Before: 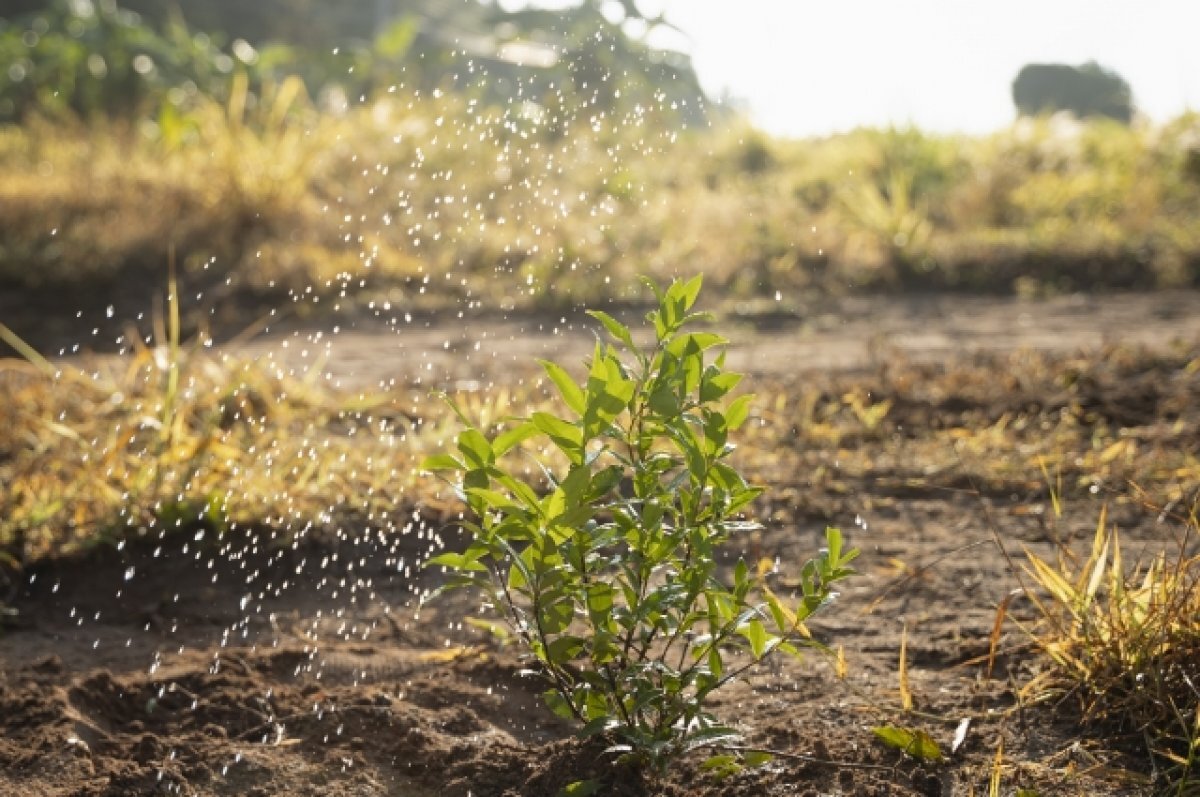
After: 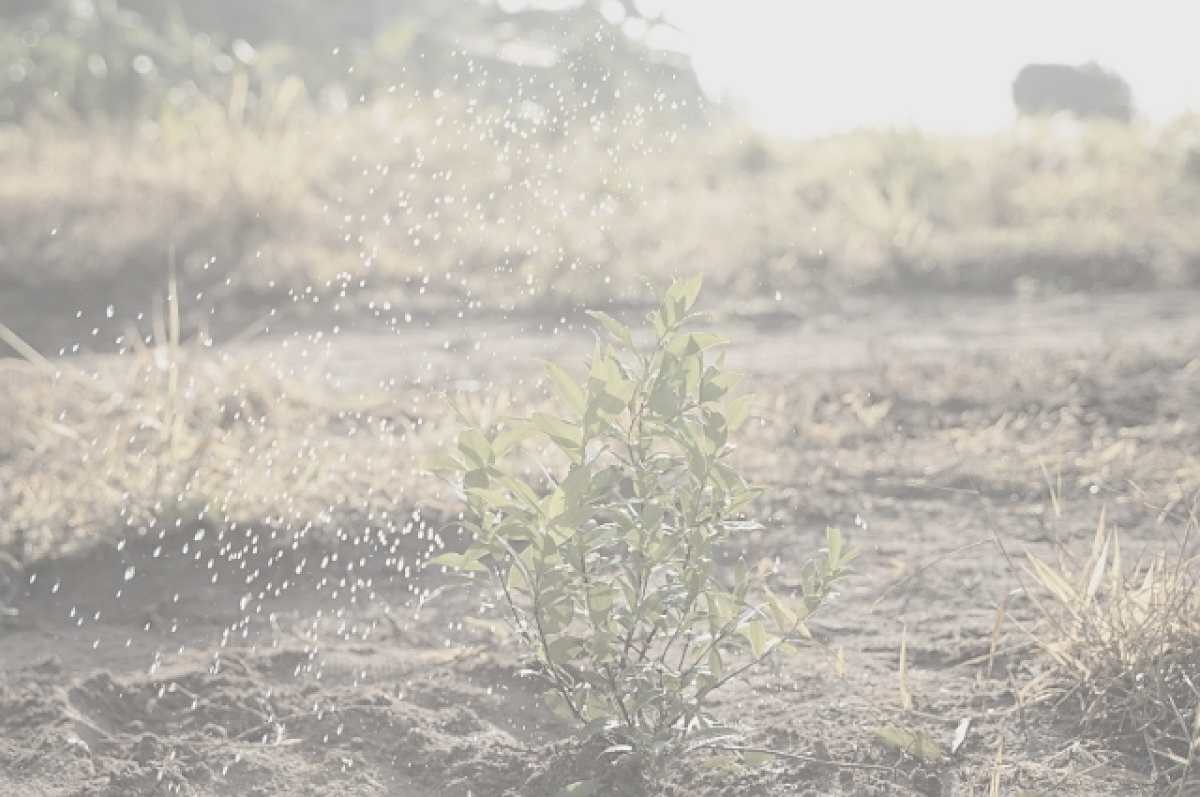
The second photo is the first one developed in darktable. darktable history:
sharpen: on, module defaults
contrast brightness saturation: contrast -0.315, brightness 0.747, saturation -0.776
